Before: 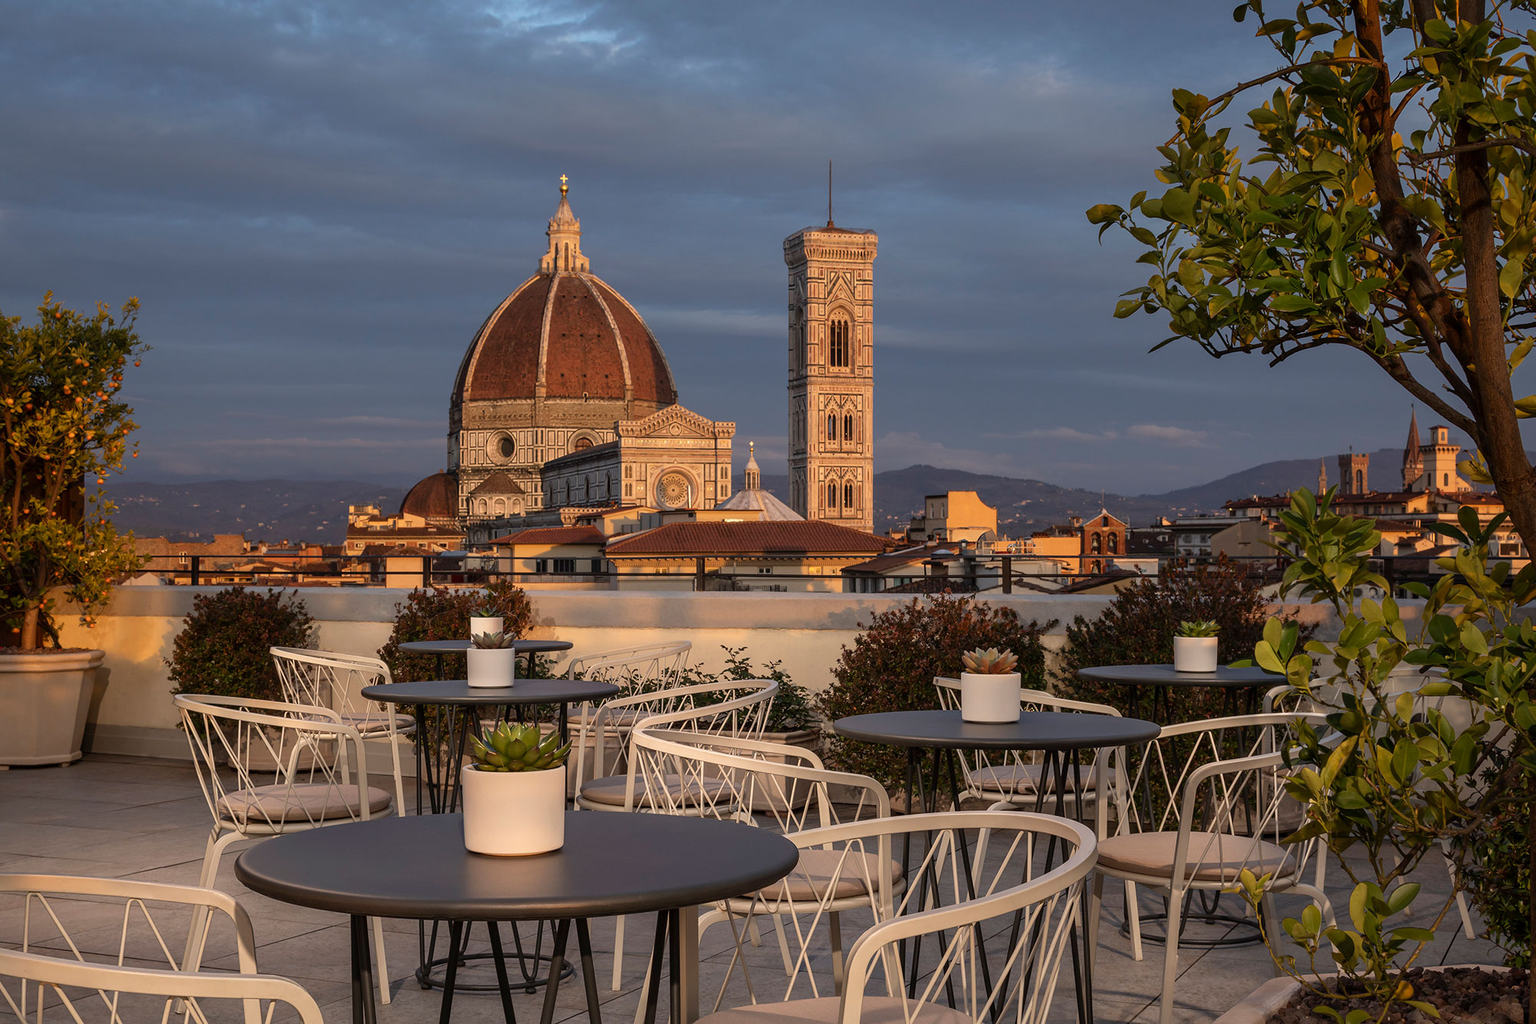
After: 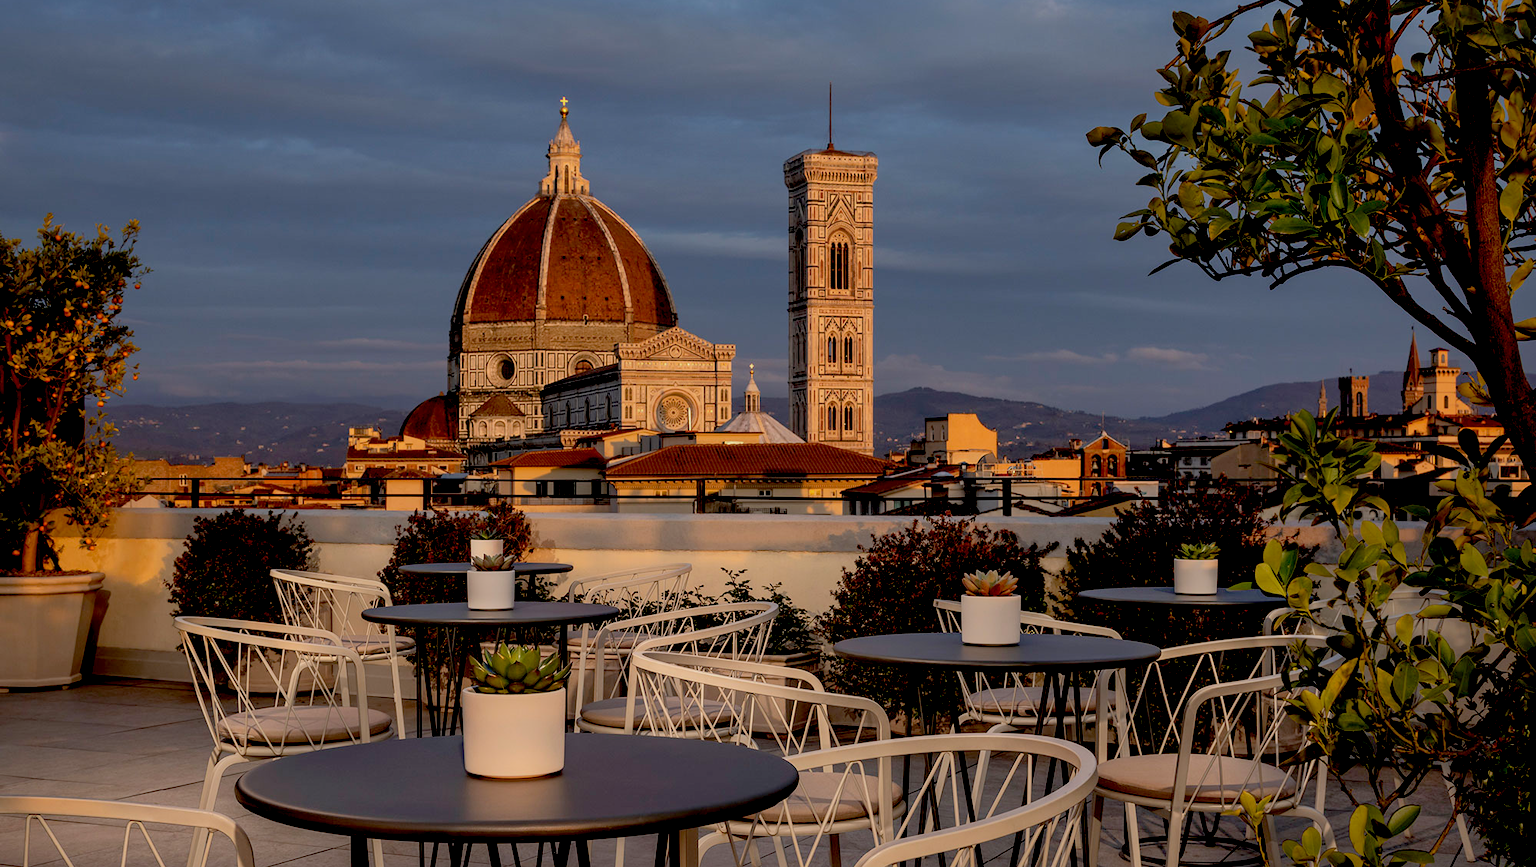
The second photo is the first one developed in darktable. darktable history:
exposure: black level correction 0.027, exposure -0.078 EV, compensate highlight preservation false
shadows and highlights: shadows 39.47, highlights -60.08
crop: top 7.608%, bottom 7.69%
